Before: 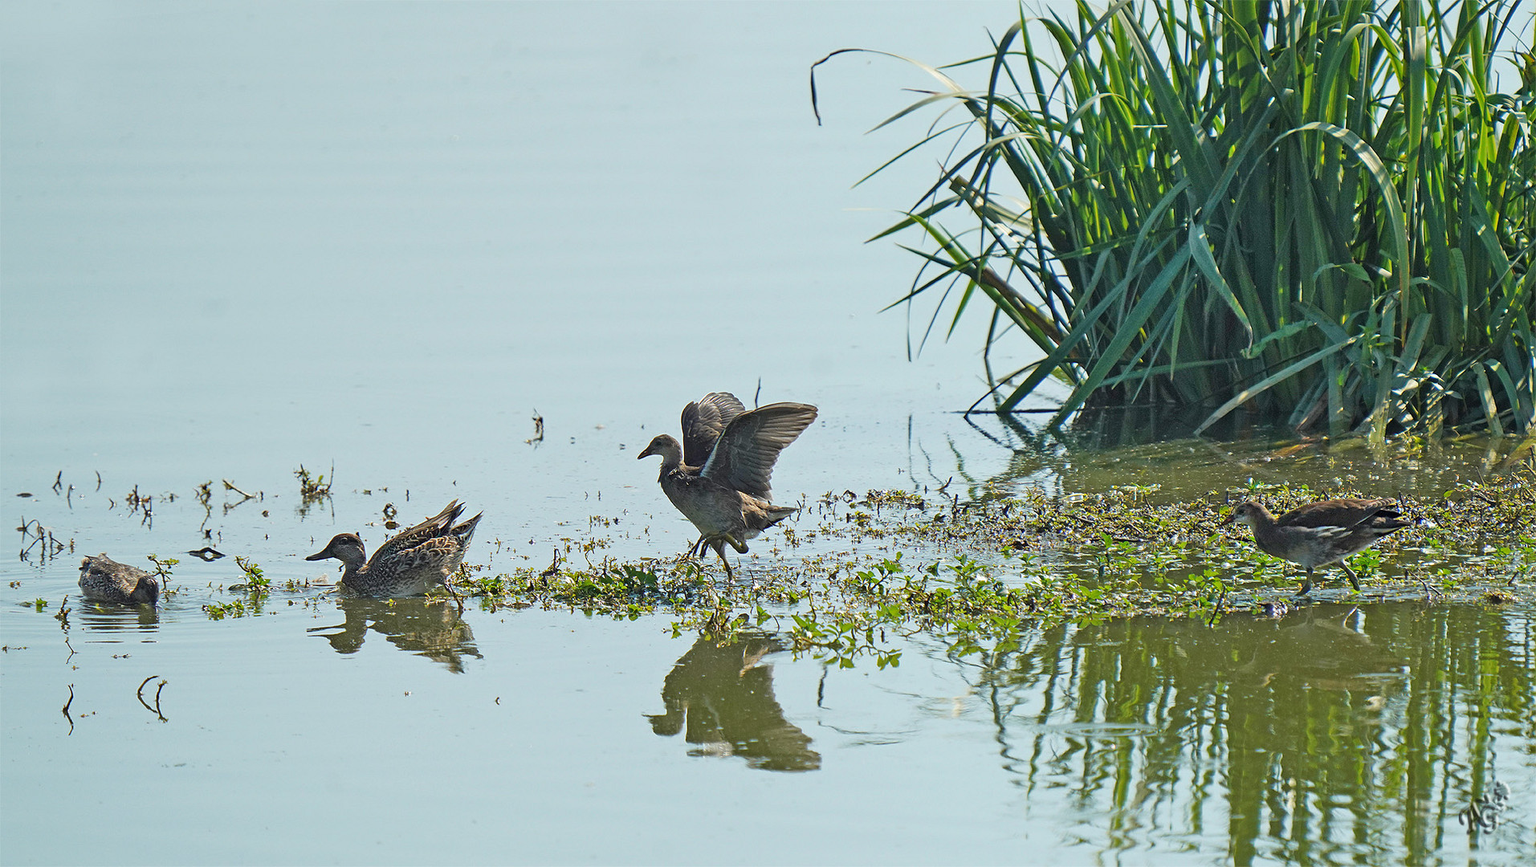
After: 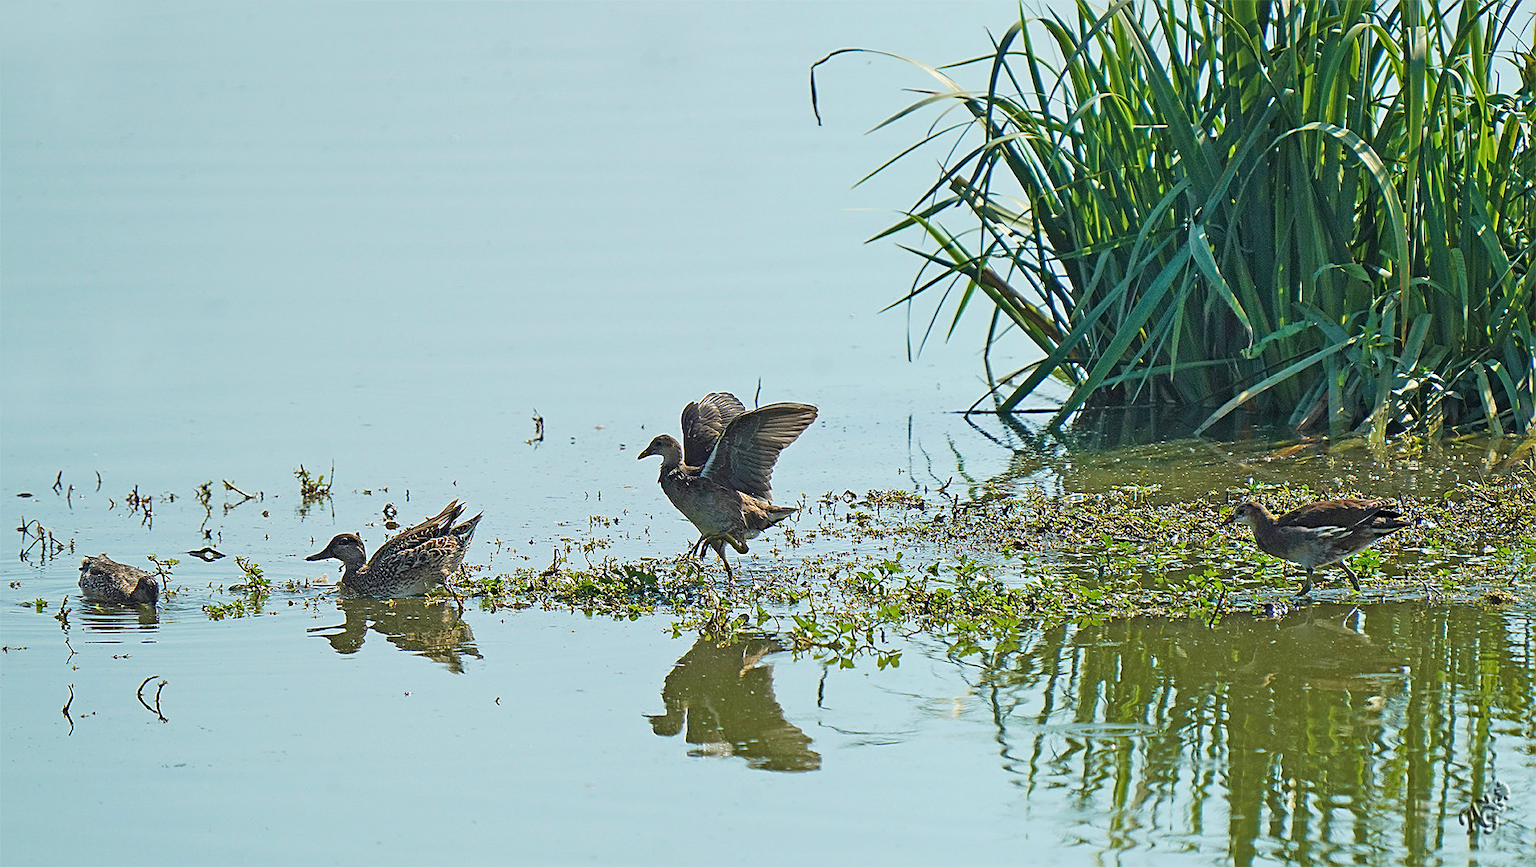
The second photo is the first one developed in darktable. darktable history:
sharpen: on, module defaults
velvia: strength 26.53%
